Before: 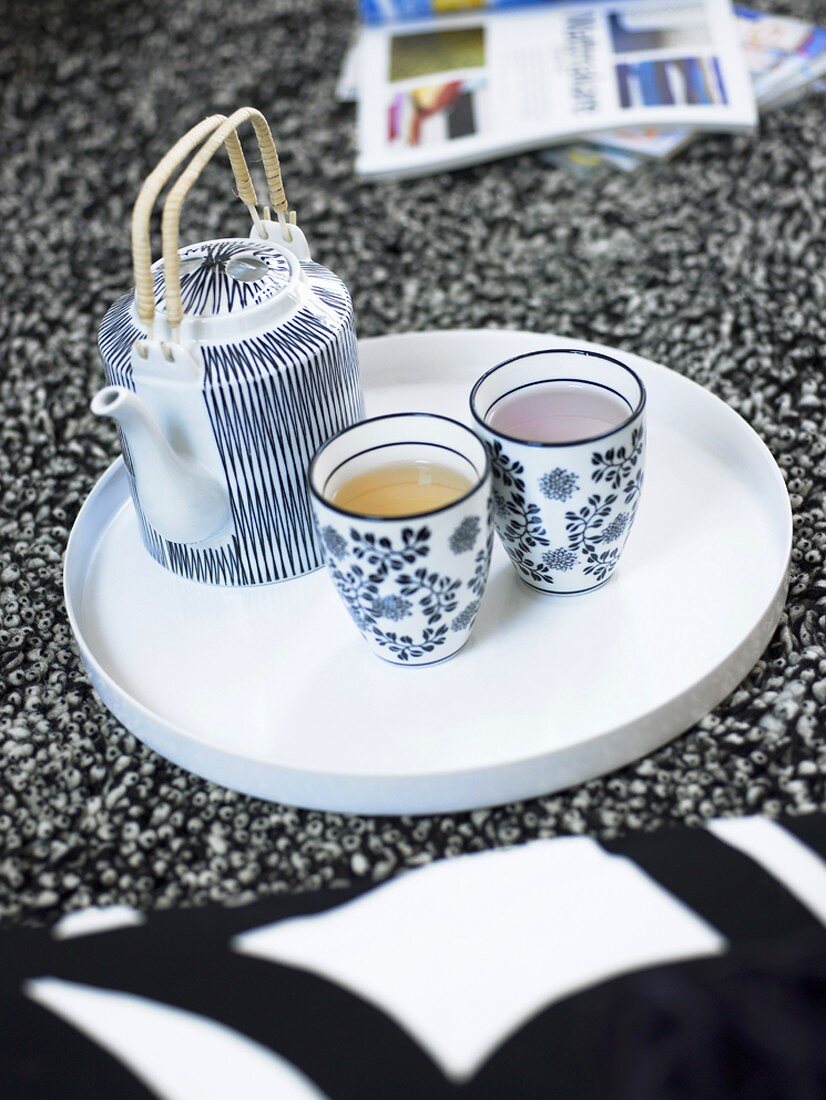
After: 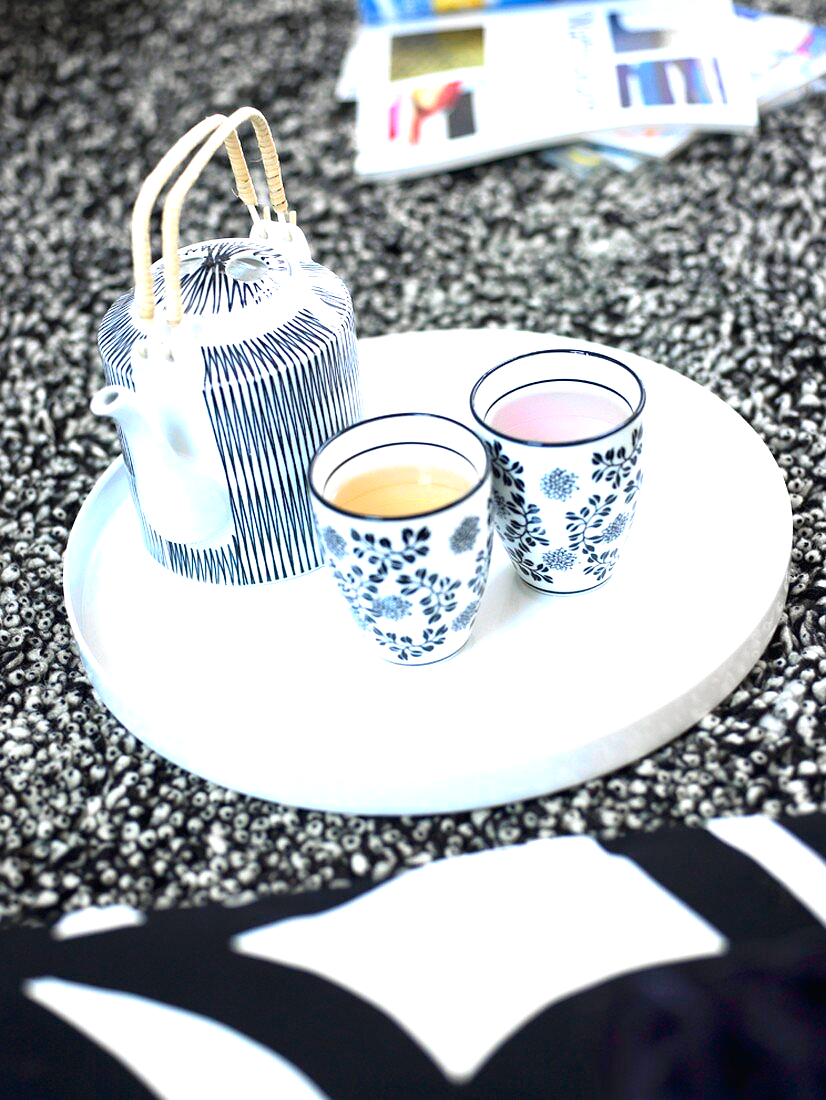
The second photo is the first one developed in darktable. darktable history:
tone curve: curves: ch0 [(0, 0.012) (0.056, 0.046) (0.218, 0.213) (0.606, 0.62) (0.82, 0.846) (1, 1)]; ch1 [(0, 0) (0.226, 0.261) (0.403, 0.437) (0.469, 0.472) (0.495, 0.499) (0.508, 0.503) (0.545, 0.555) (0.59, 0.598) (0.686, 0.728) (1, 1)]; ch2 [(0, 0) (0.269, 0.299) (0.459, 0.45) (0.498, 0.499) (0.523, 0.512) (0.568, 0.558) (0.634, 0.617) (0.698, 0.677) (0.806, 0.769) (1, 1)], color space Lab, independent channels, preserve colors none
exposure: exposure 0.942 EV, compensate highlight preservation false
color correction: highlights a* -0.116, highlights b* 0.117
